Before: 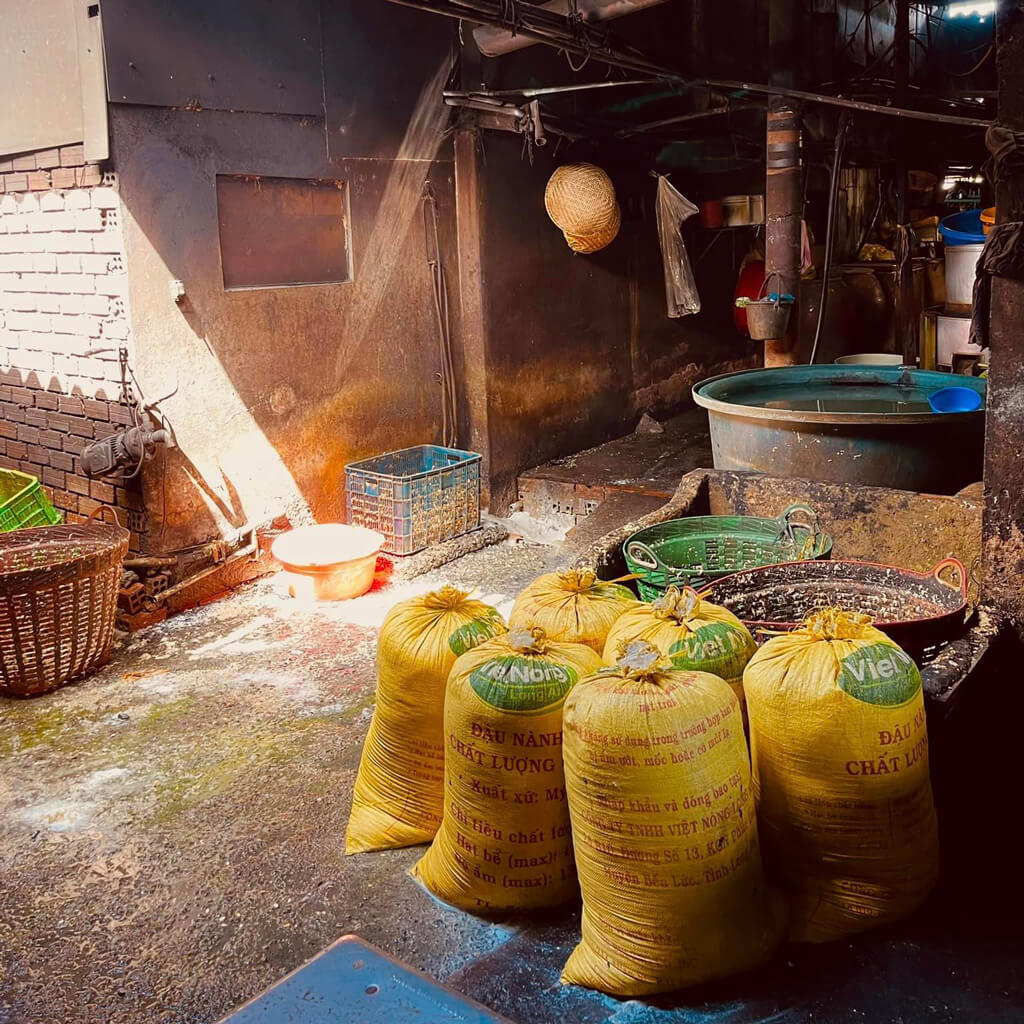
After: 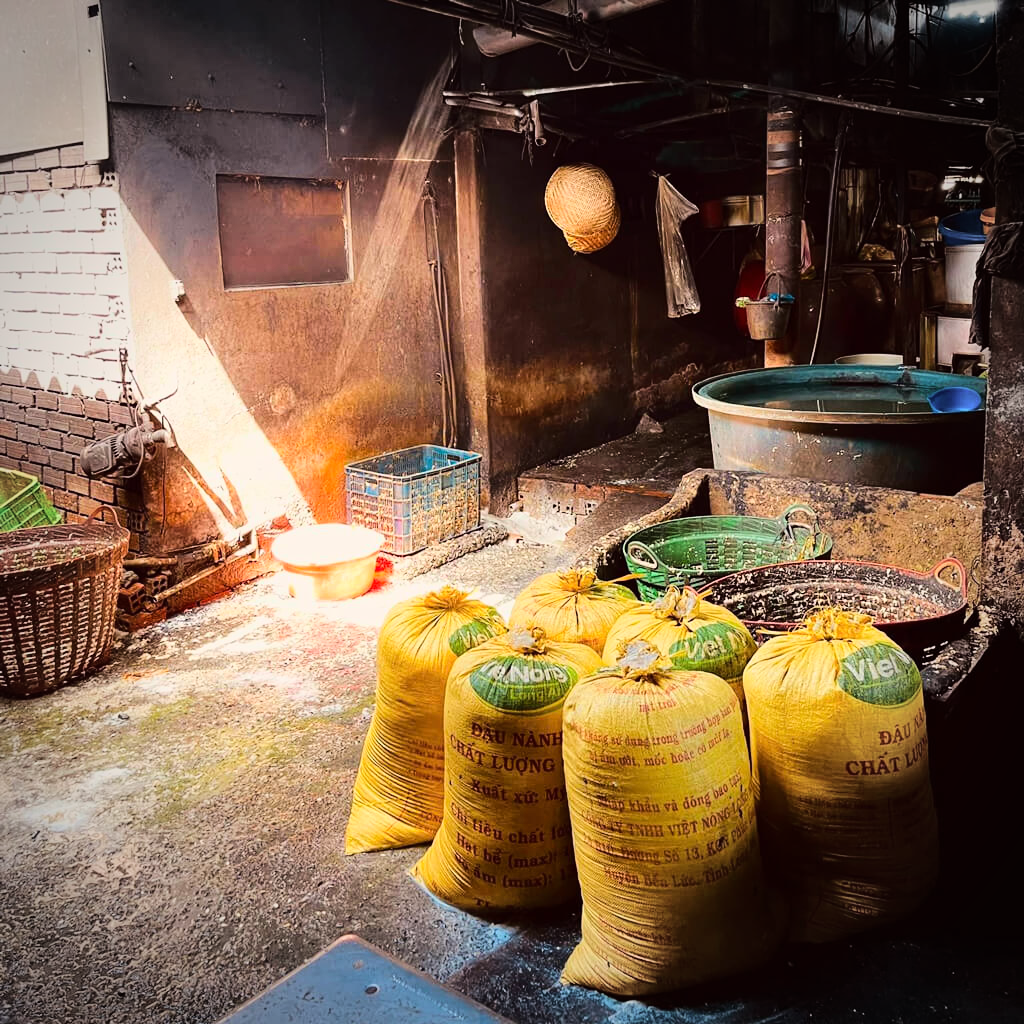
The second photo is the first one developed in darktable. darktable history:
base curve: curves: ch0 [(0, 0) (0.036, 0.025) (0.121, 0.166) (0.206, 0.329) (0.605, 0.79) (1, 1)]
vignetting: fall-off start 73.17%
